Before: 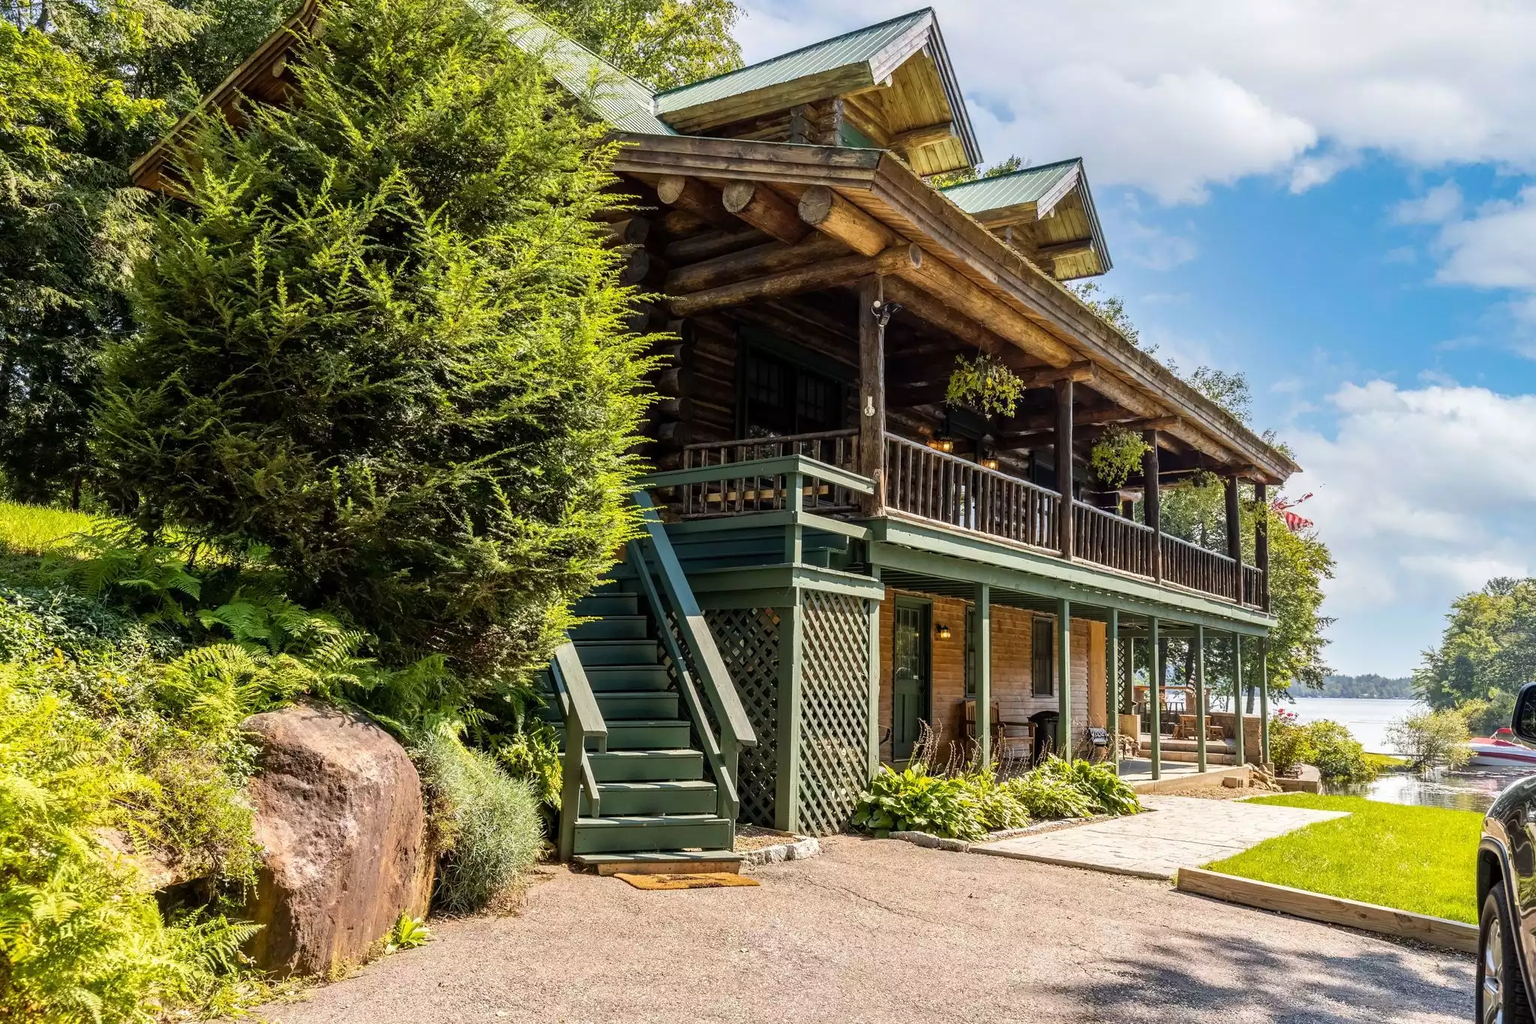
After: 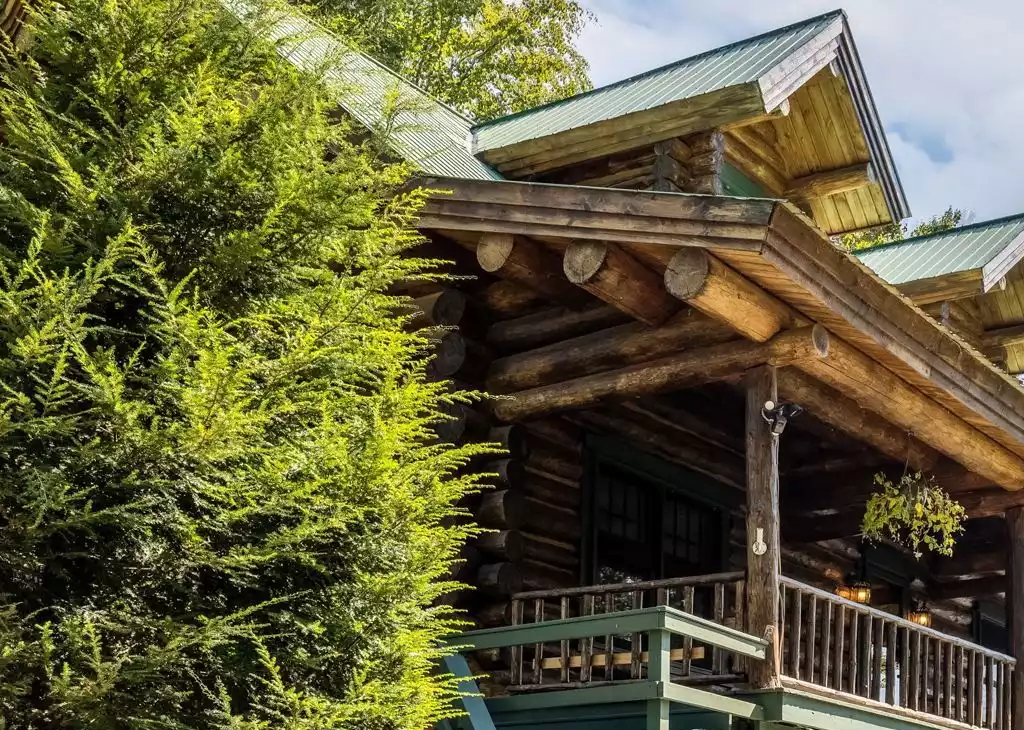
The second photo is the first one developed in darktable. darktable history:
shadows and highlights: shadows 37.27, highlights -28.18, soften with gaussian
crop: left 19.556%, right 30.401%, bottom 46.458%
